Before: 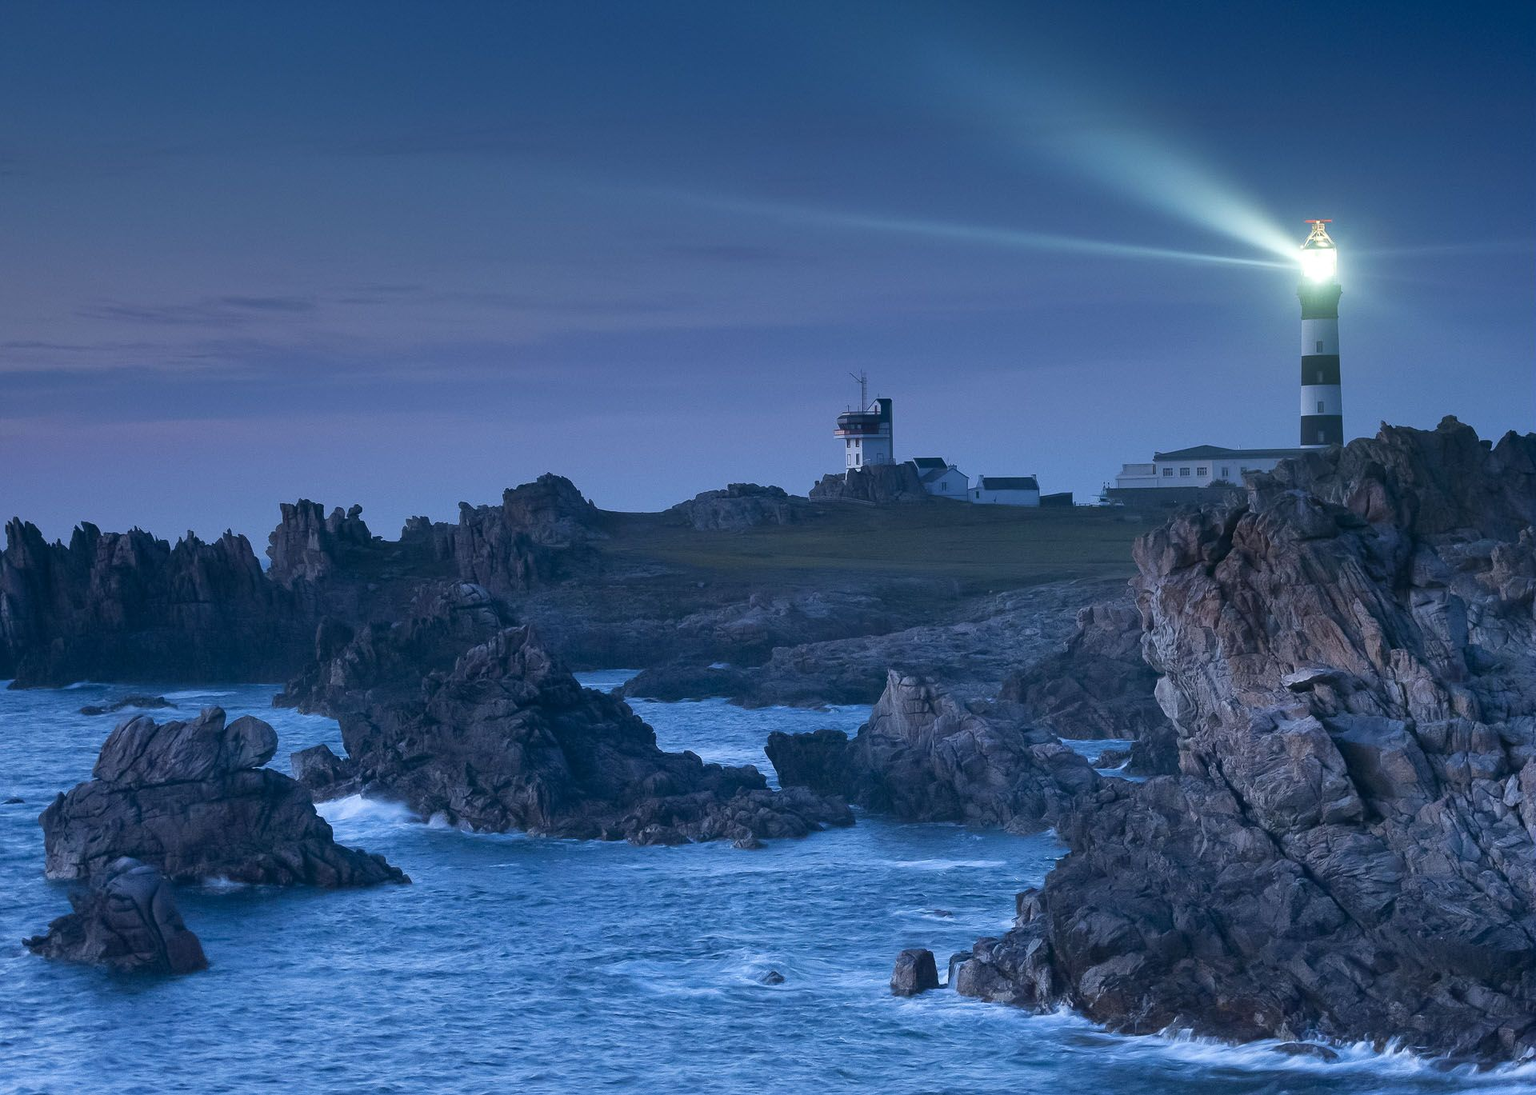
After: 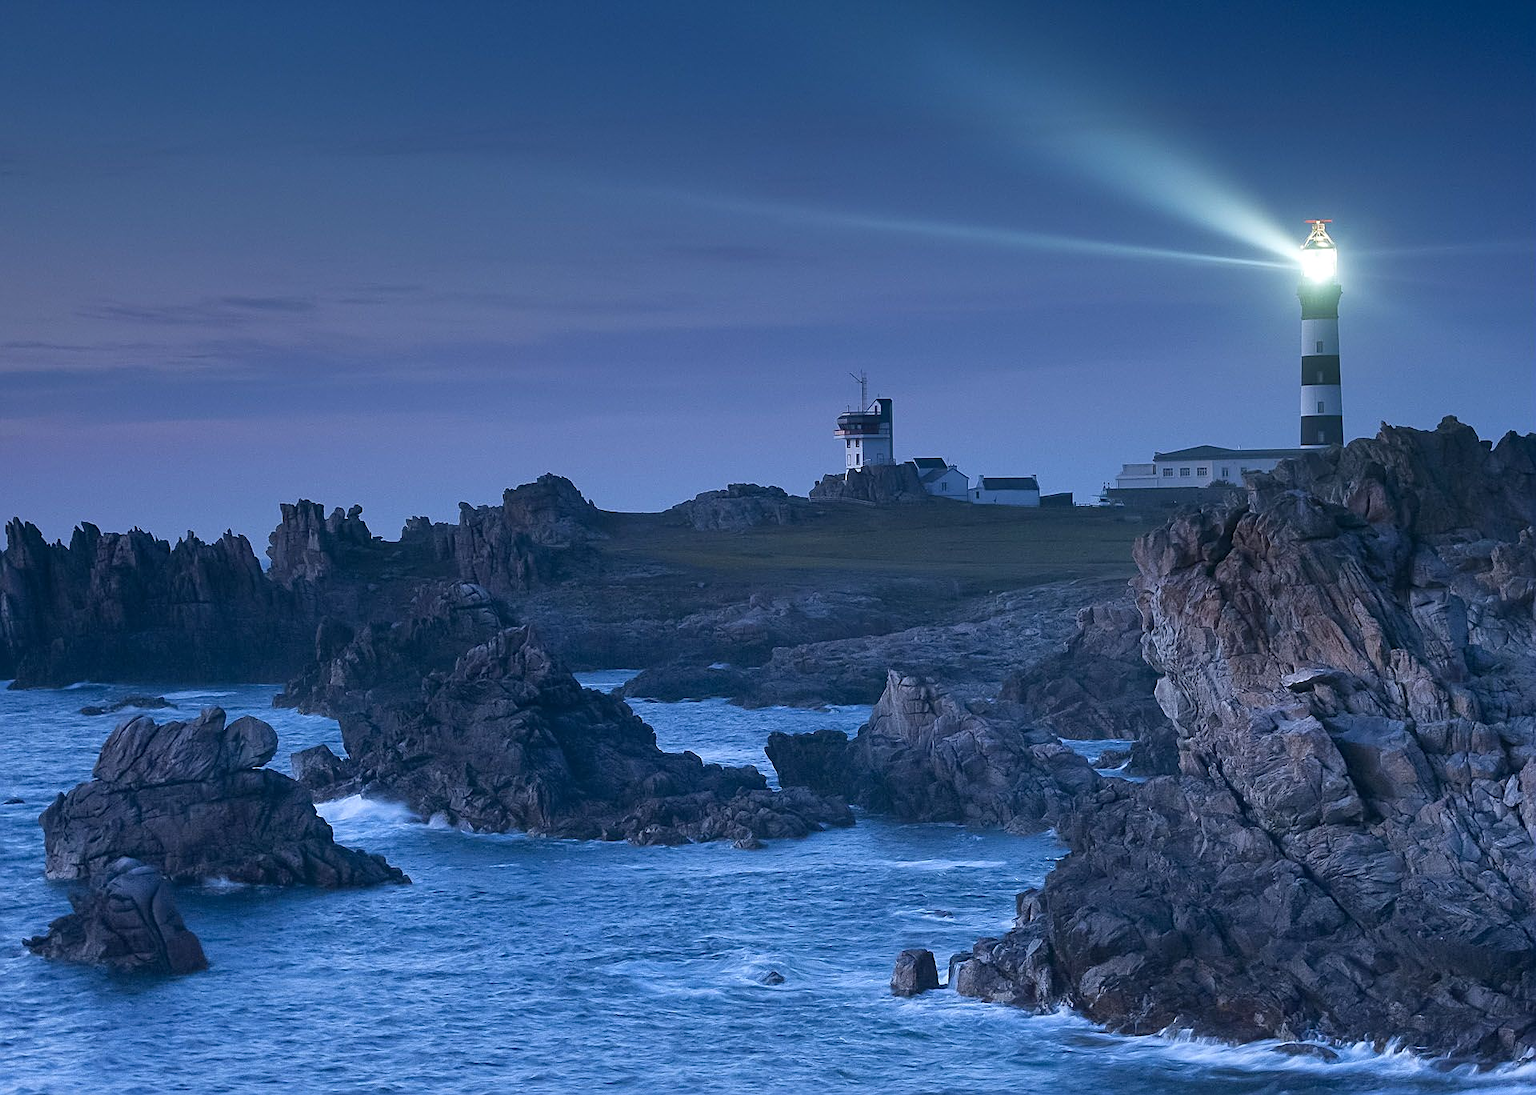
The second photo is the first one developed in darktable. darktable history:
white balance: red 1.004, blue 1.024
sharpen: on, module defaults
